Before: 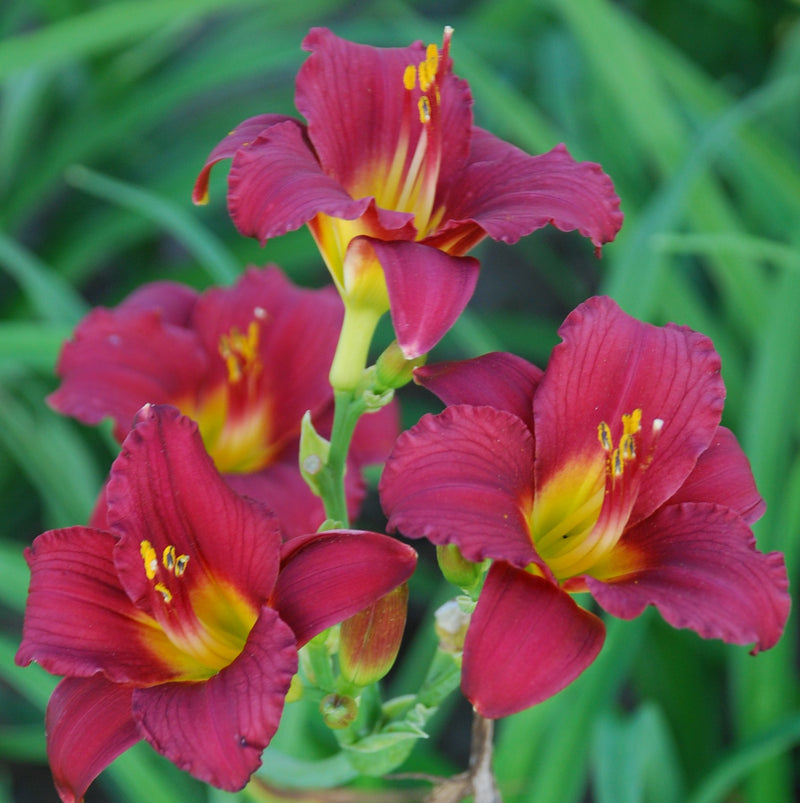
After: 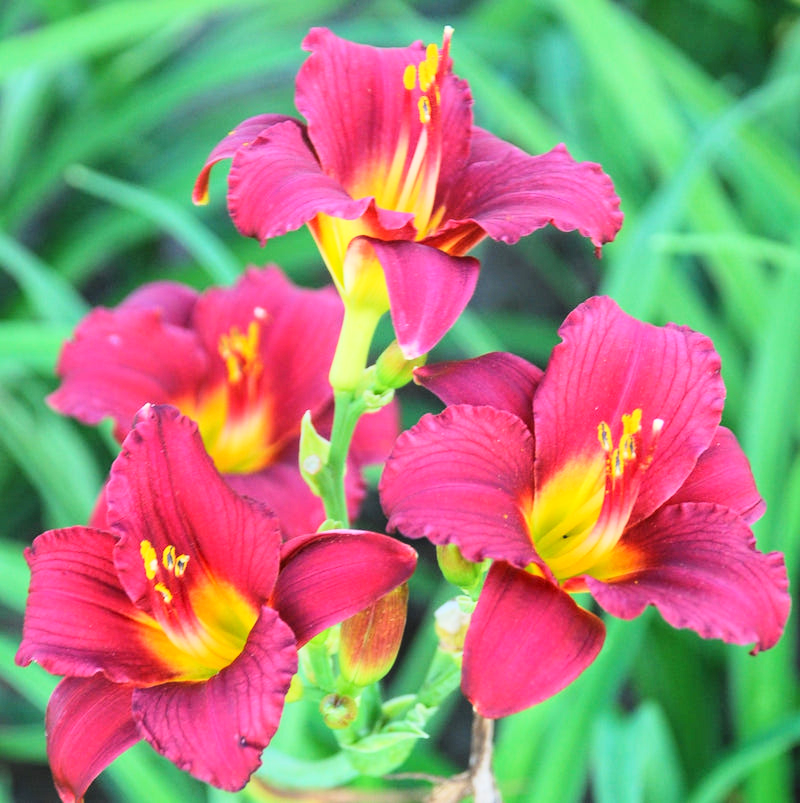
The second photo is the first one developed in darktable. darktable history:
base curve: curves: ch0 [(0, 0) (0.018, 0.026) (0.143, 0.37) (0.33, 0.731) (0.458, 0.853) (0.735, 0.965) (0.905, 0.986) (1, 1)]
local contrast: detail 110%
